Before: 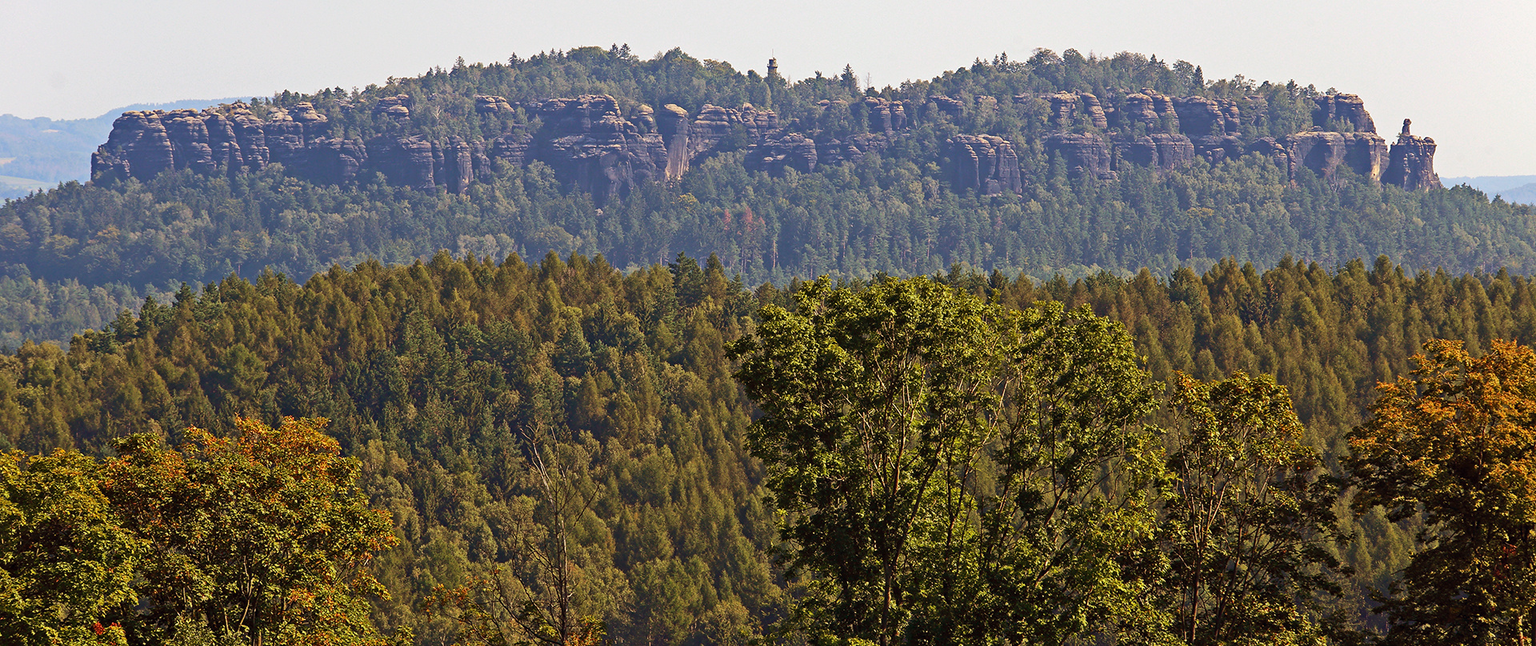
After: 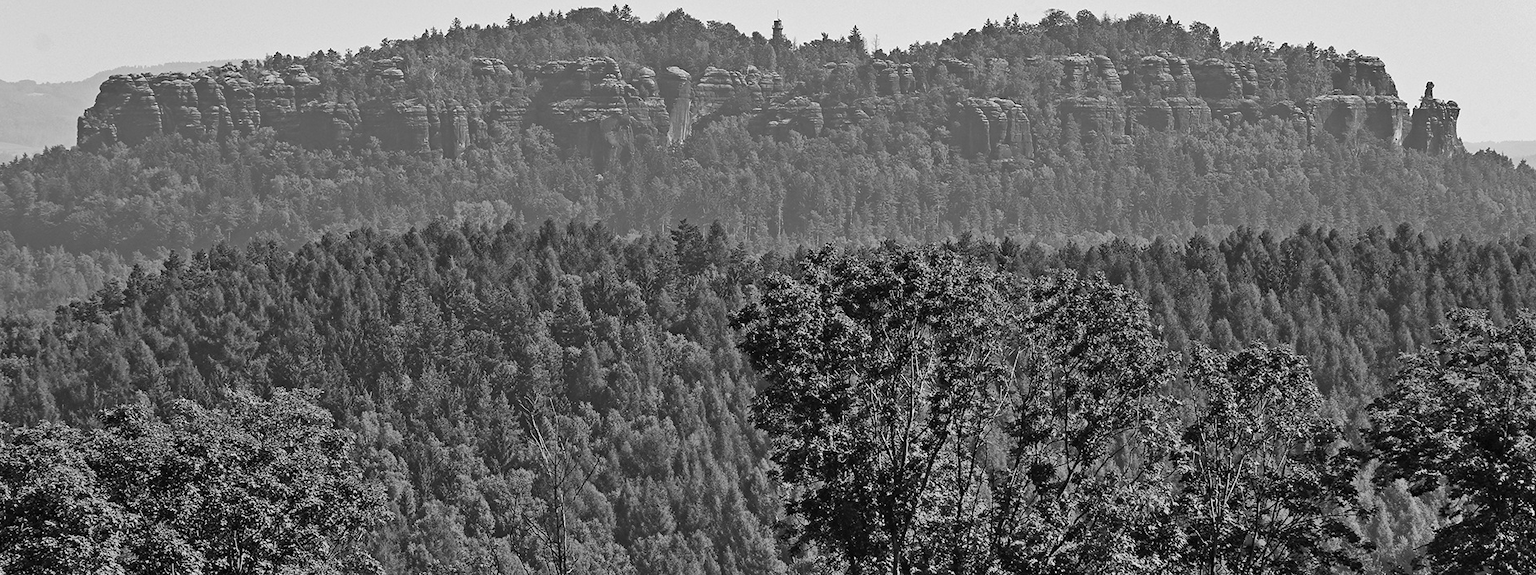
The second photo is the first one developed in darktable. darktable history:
crop: left 1.093%, top 6.194%, right 1.583%, bottom 7.032%
color calibration: output gray [0.21, 0.42, 0.37, 0], illuminant as shot in camera, x 0.359, y 0.363, temperature 4595.31 K, saturation algorithm version 1 (2020)
shadows and highlights: shadows 58.89, soften with gaussian
